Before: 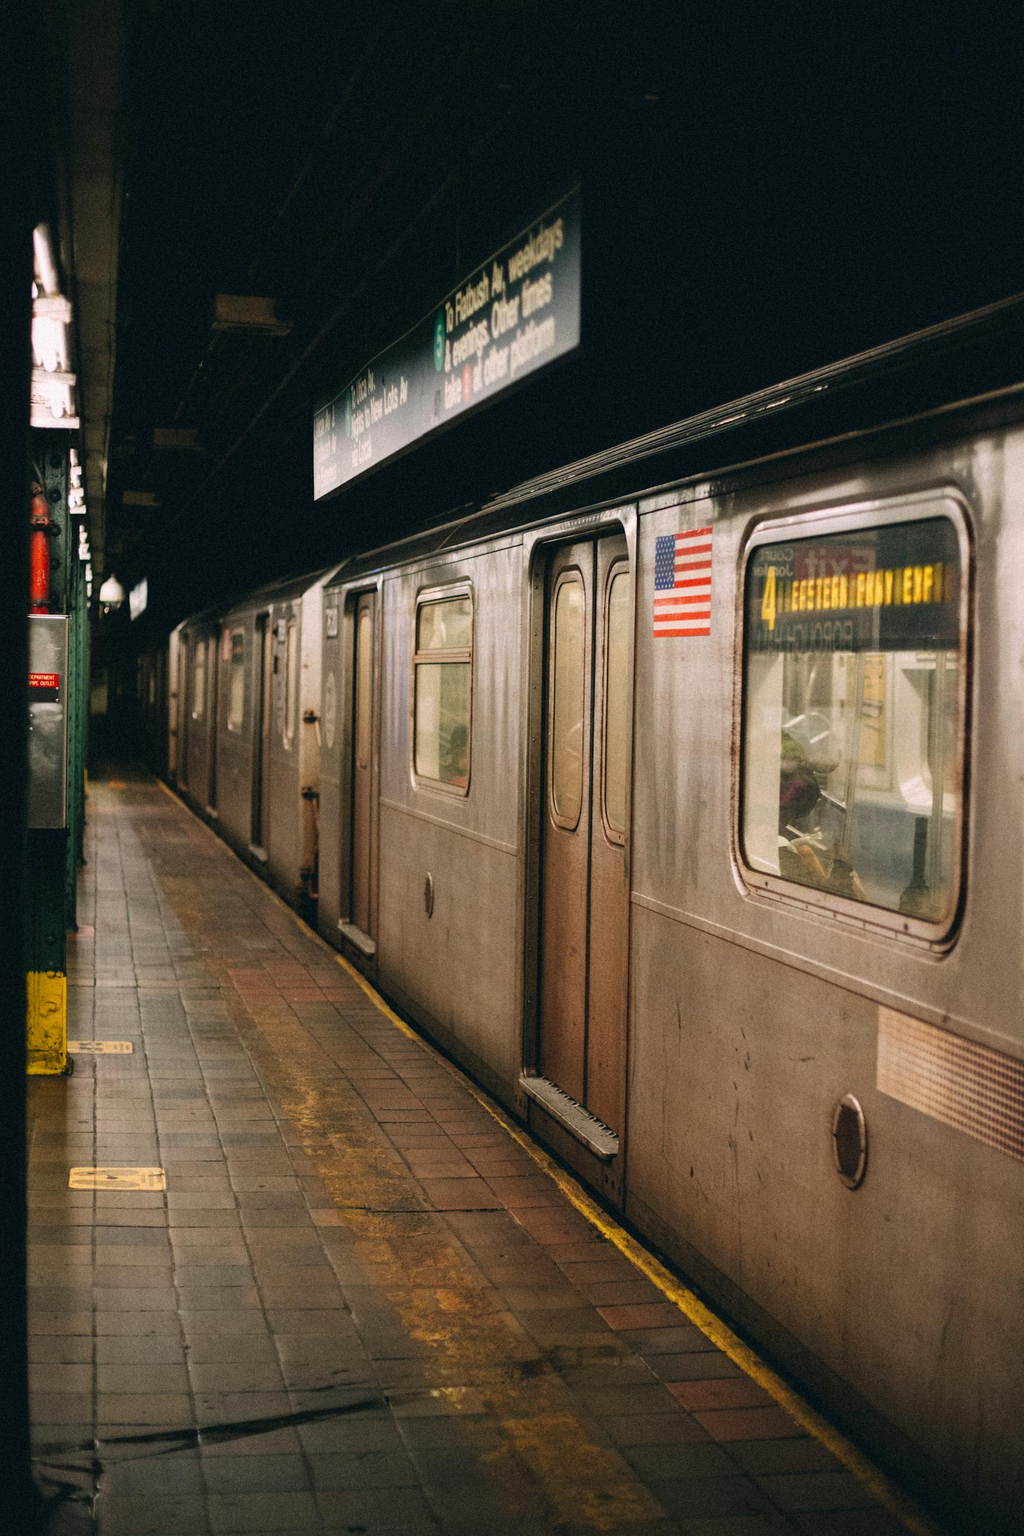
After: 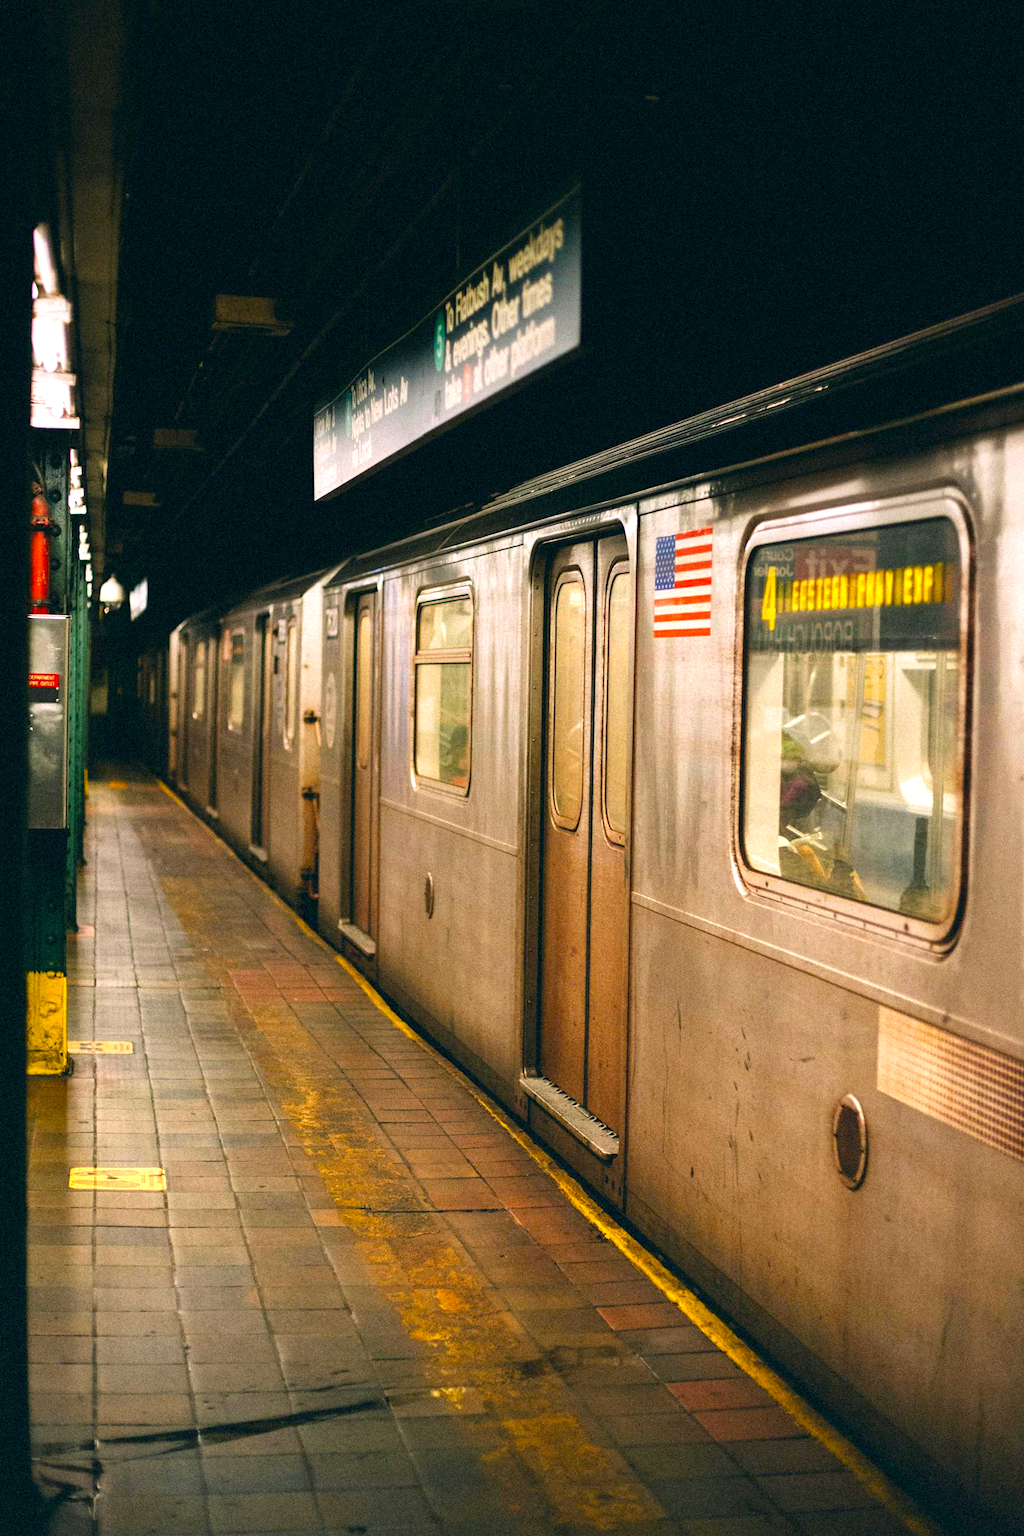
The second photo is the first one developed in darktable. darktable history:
graduated density: on, module defaults
color balance rgb: perceptual saturation grading › global saturation 25%, global vibrance 20%
exposure: black level correction 0.001, exposure 1 EV, compensate highlight preservation false
